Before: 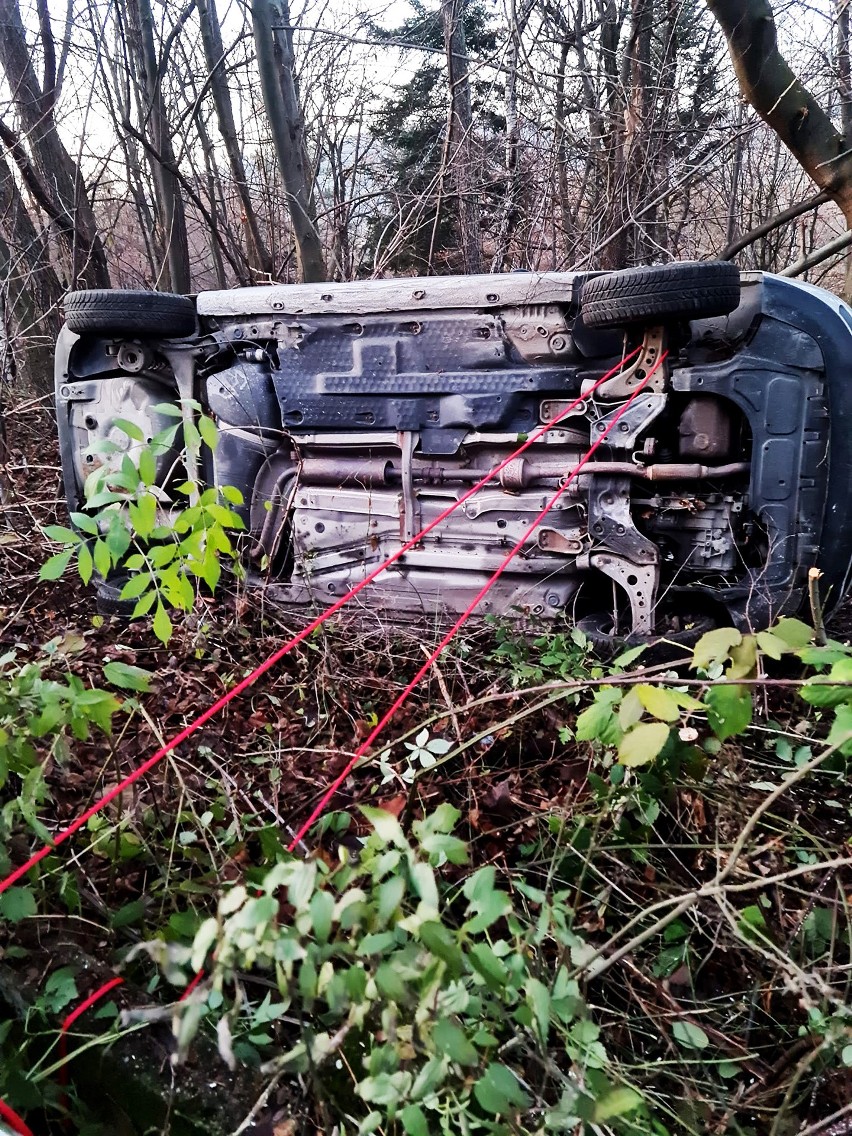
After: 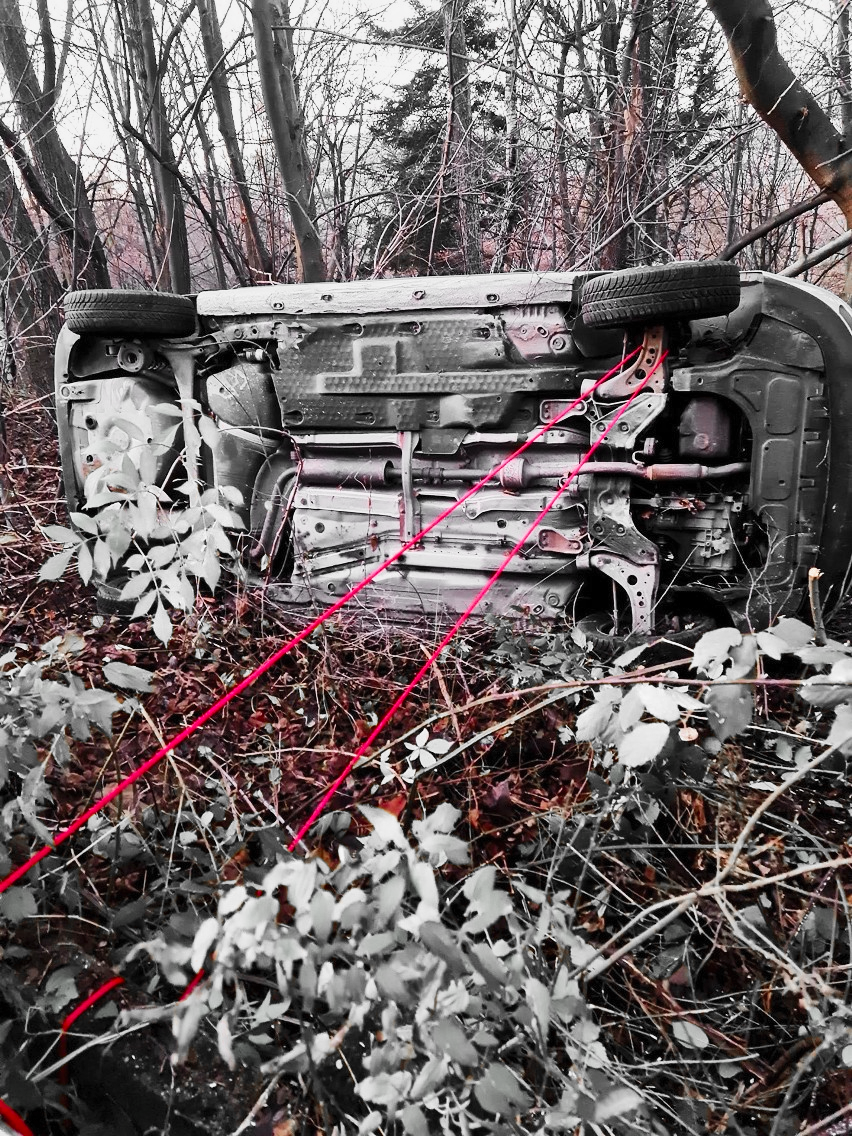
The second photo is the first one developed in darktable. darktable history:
color zones: curves: ch0 [(0, 0.497) (0.096, 0.361) (0.221, 0.538) (0.429, 0.5) (0.571, 0.5) (0.714, 0.5) (0.857, 0.5) (1, 0.497)]; ch1 [(0, 0.5) (0.143, 0.5) (0.257, -0.002) (0.429, 0.04) (0.571, -0.001) (0.714, -0.015) (0.857, 0.024) (1, 0.5)]
contrast brightness saturation: contrast 0.201, brightness 0.163, saturation 0.219
shadows and highlights: shadows 25.24, white point adjustment -3.17, highlights -29.89
tone equalizer: on, module defaults
